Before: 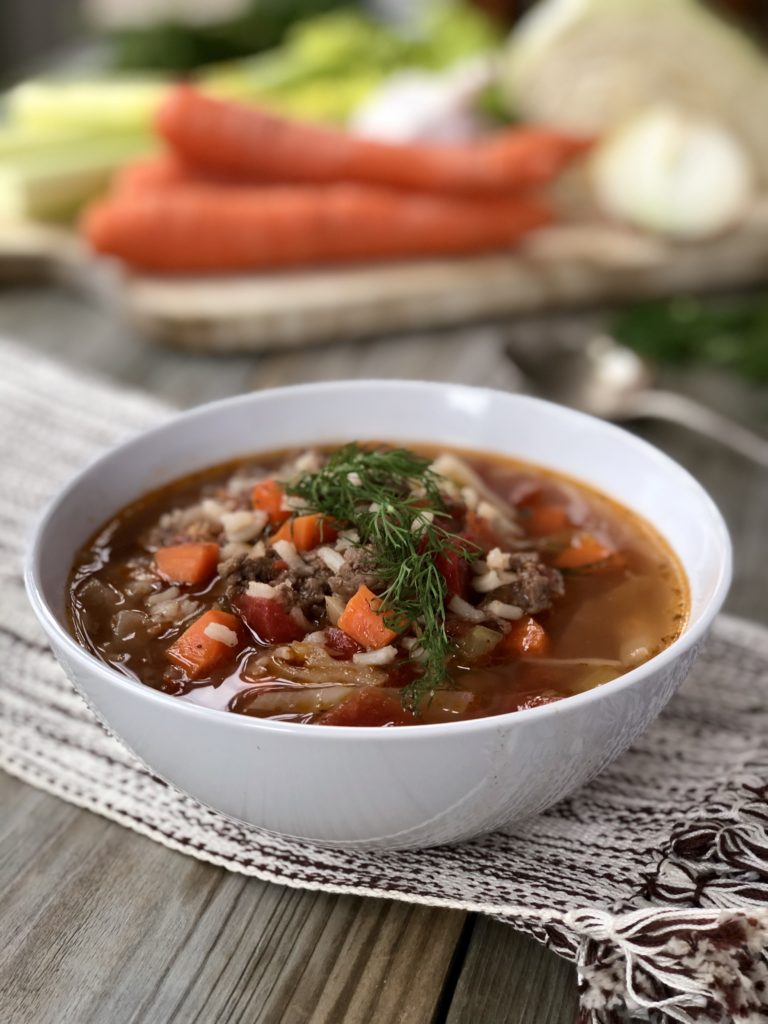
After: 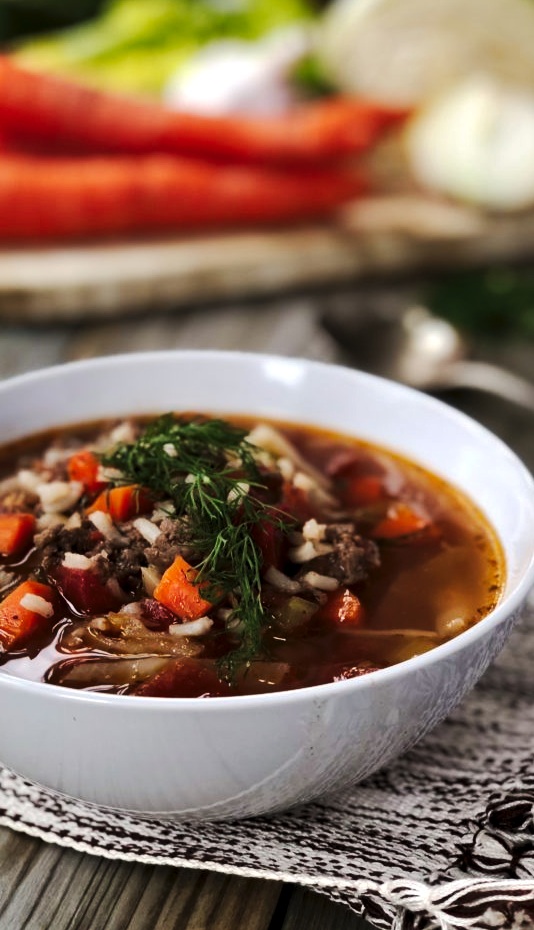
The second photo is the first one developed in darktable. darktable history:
shadows and highlights: shadows 25, highlights -25
contrast equalizer: octaves 7, y [[0.6 ×6], [0.55 ×6], [0 ×6], [0 ×6], [0 ×6]], mix 0.3
crop and rotate: left 24.034%, top 2.838%, right 6.406%, bottom 6.299%
tone curve: curves: ch0 [(0, 0) (0.003, 0.003) (0.011, 0.009) (0.025, 0.018) (0.044, 0.028) (0.069, 0.038) (0.1, 0.049) (0.136, 0.062) (0.177, 0.089) (0.224, 0.123) (0.277, 0.165) (0.335, 0.223) (0.399, 0.293) (0.468, 0.385) (0.543, 0.497) (0.623, 0.613) (0.709, 0.716) (0.801, 0.802) (0.898, 0.887) (1, 1)], preserve colors none
